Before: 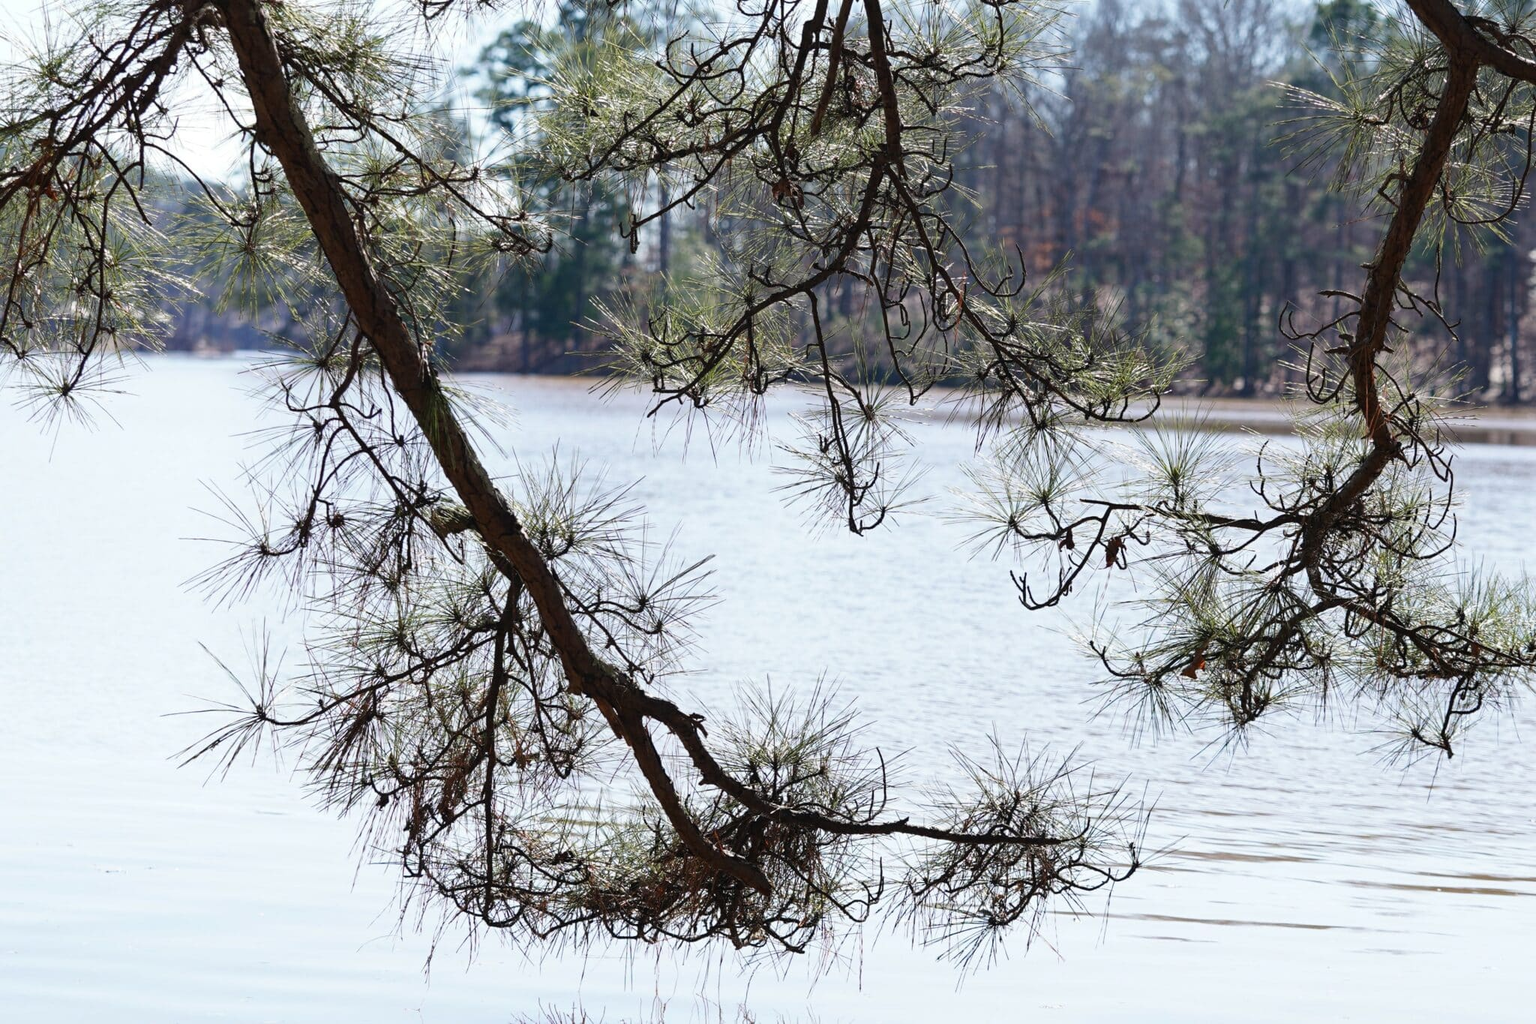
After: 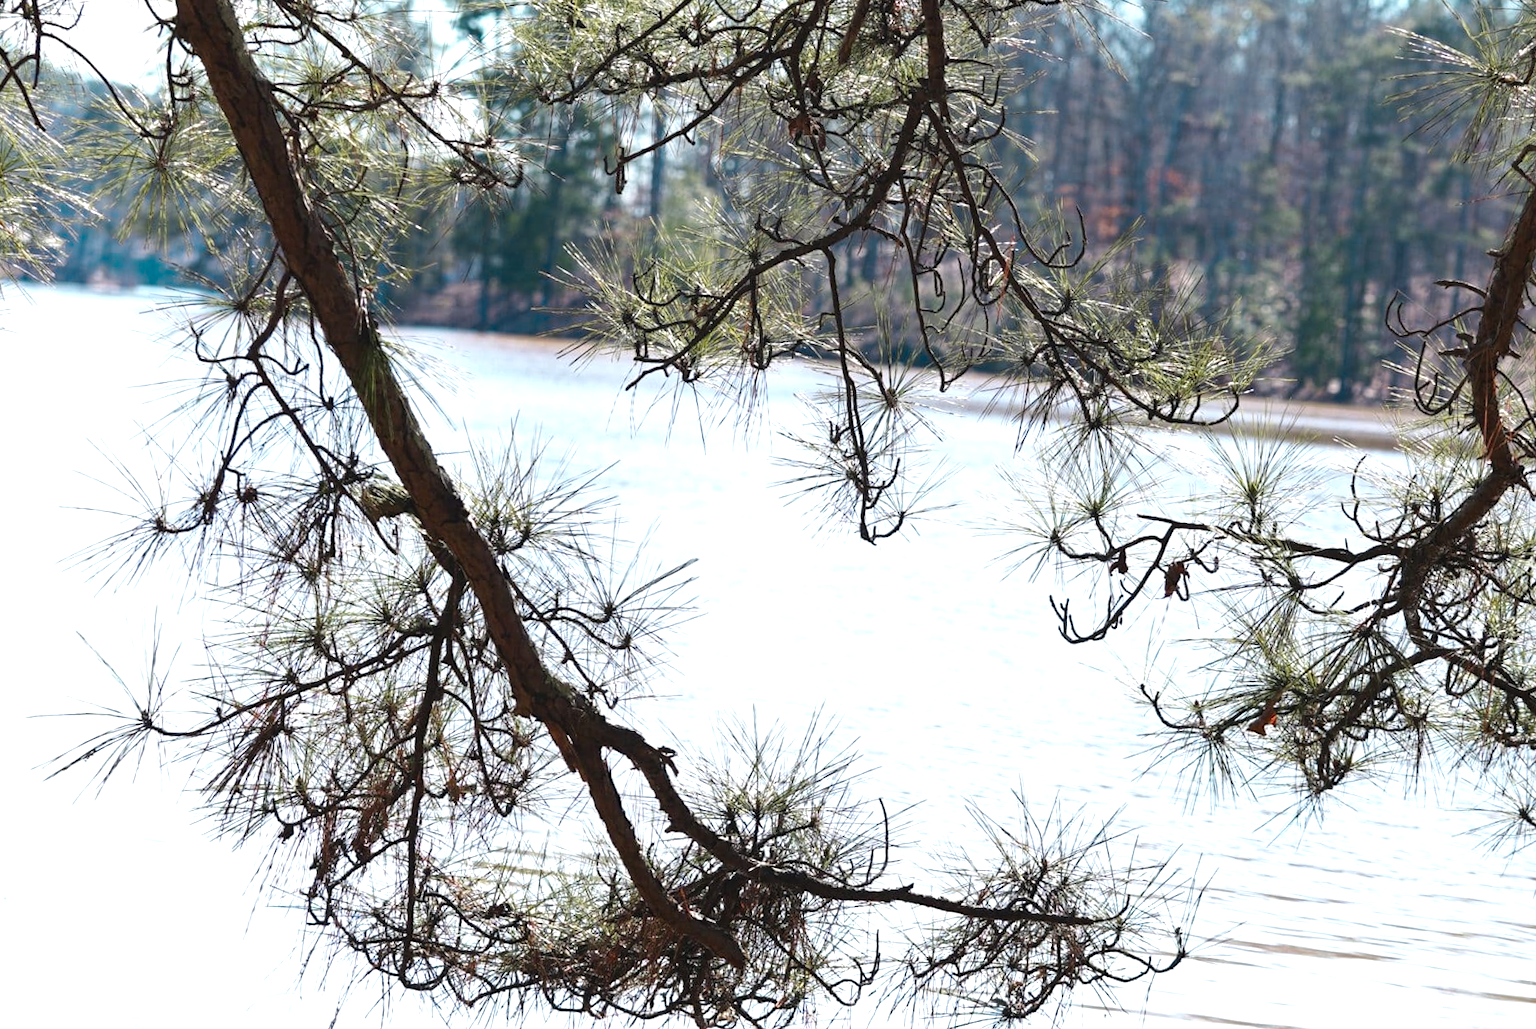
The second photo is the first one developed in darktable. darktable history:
exposure: black level correction -0.001, exposure 0.543 EV, compensate highlight preservation false
color zones: curves: ch0 [(0.254, 0.492) (0.724, 0.62)]; ch1 [(0.25, 0.528) (0.719, 0.796)]; ch2 [(0, 0.472) (0.25, 0.5) (0.73, 0.184)]
crop and rotate: angle -2.91°, left 5.296%, top 5.2%, right 4.784%, bottom 4.4%
